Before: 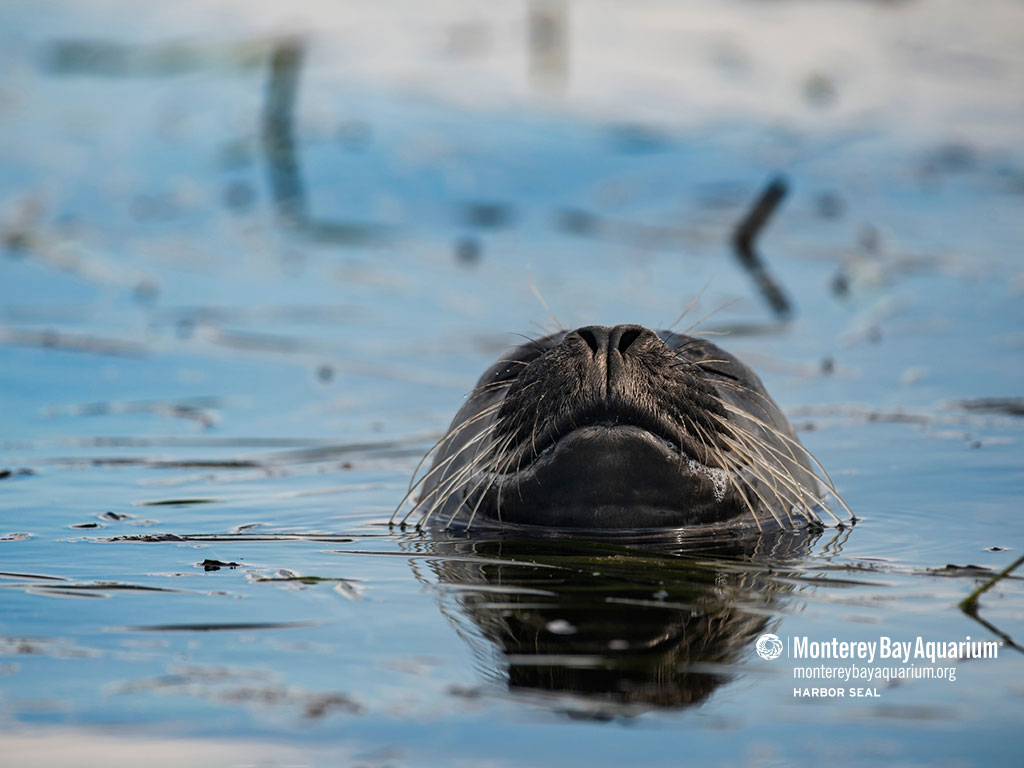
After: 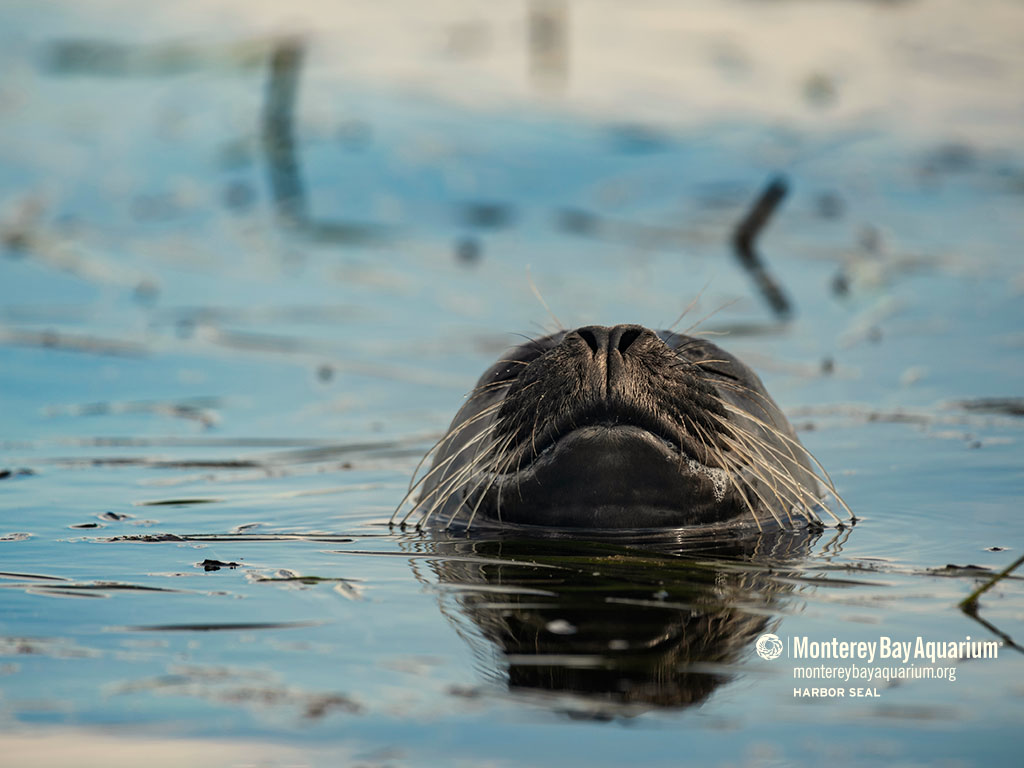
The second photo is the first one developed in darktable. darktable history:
tone equalizer: on, module defaults
white balance: red 1.029, blue 0.92
